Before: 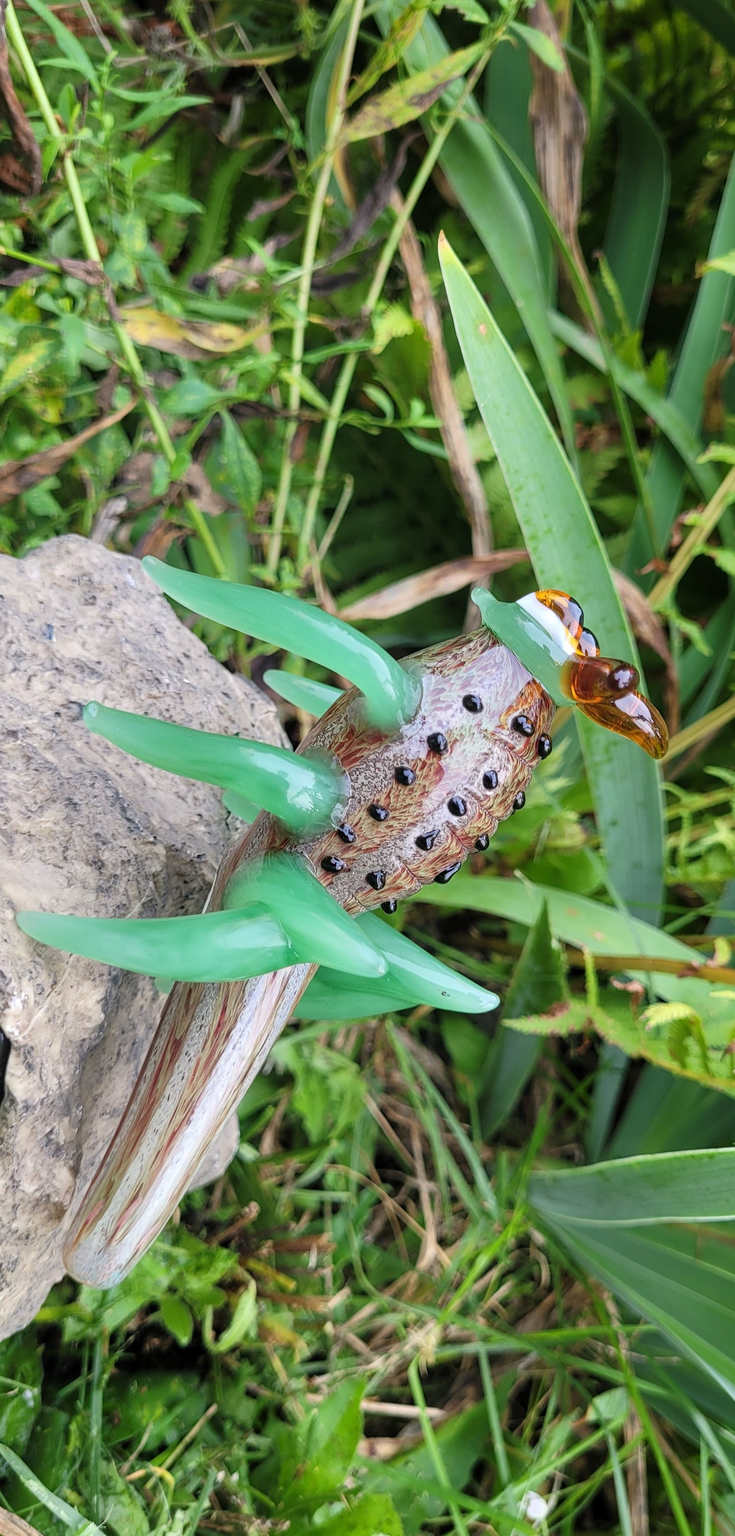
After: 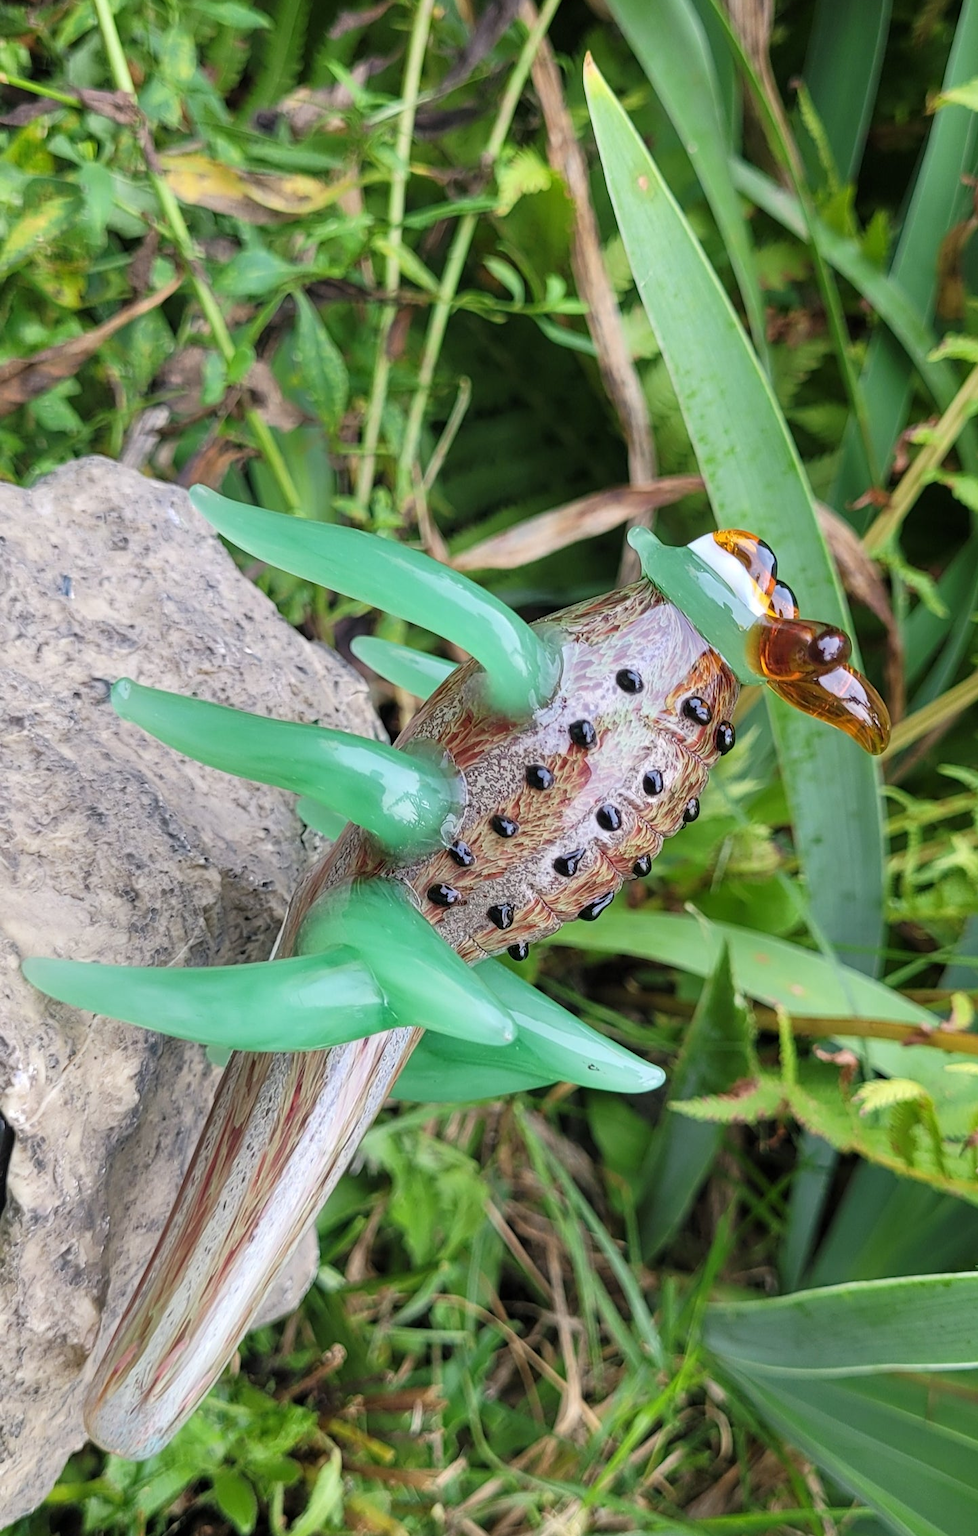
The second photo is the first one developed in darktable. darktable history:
crop and rotate: top 12.519%, bottom 12.33%
